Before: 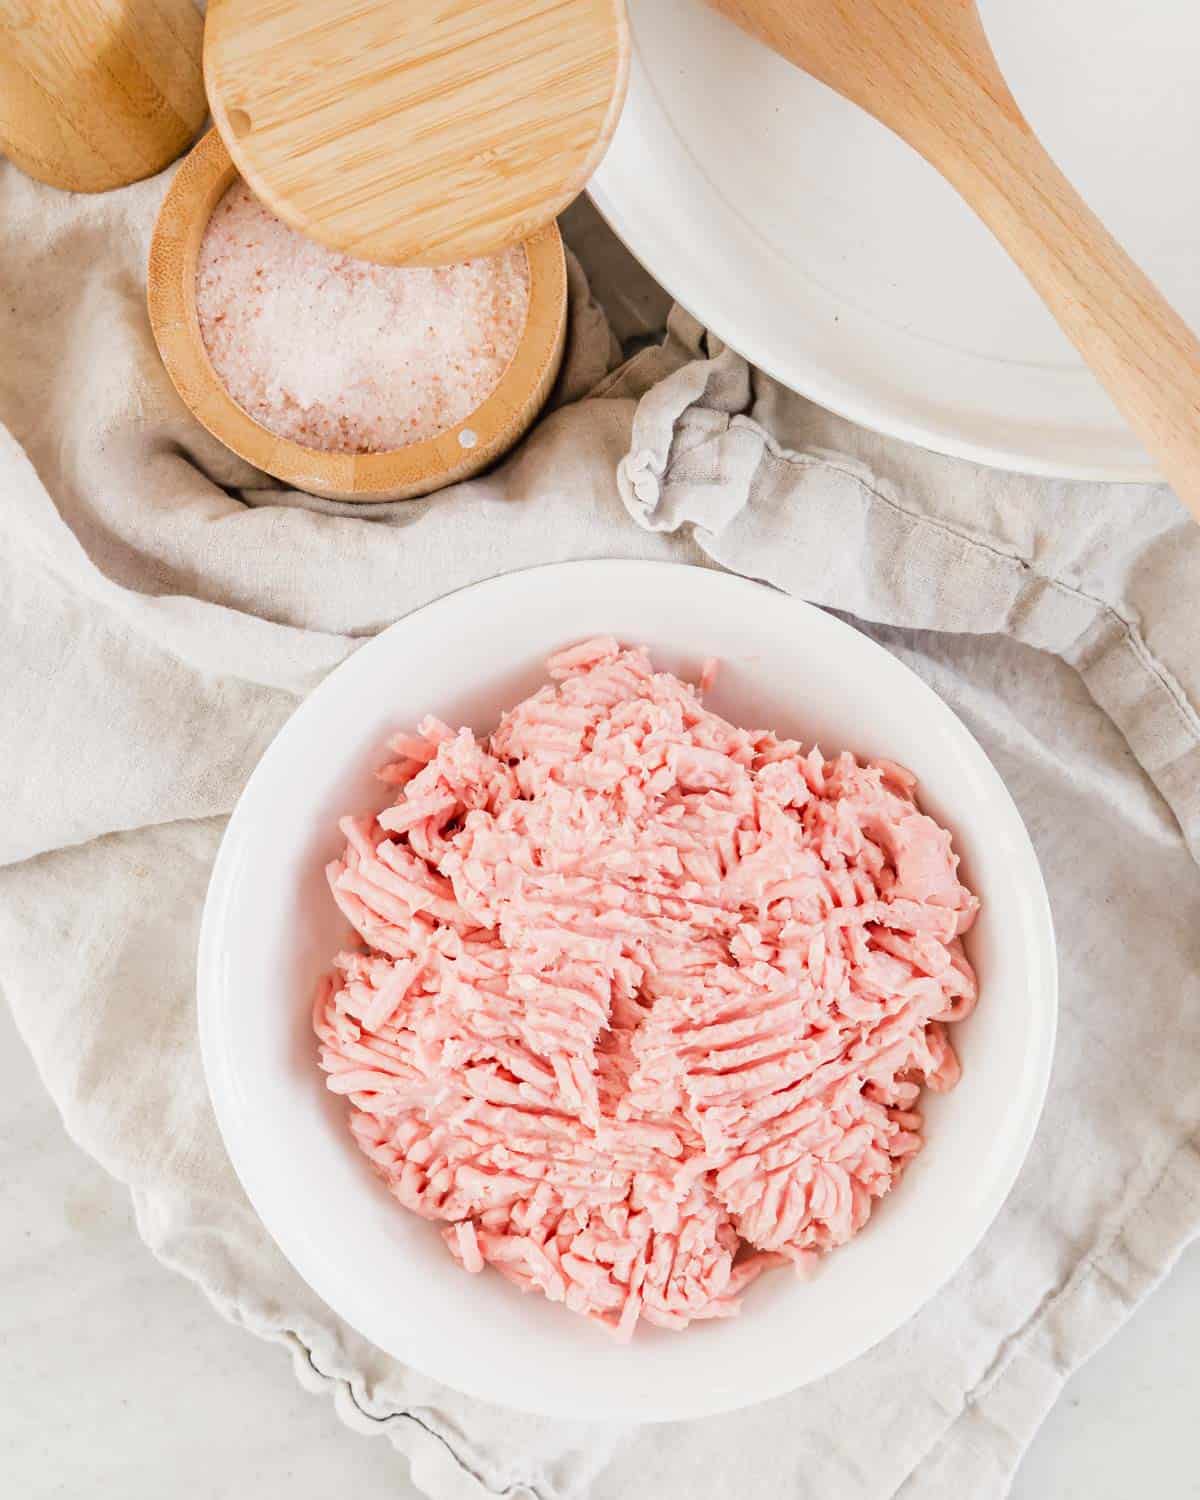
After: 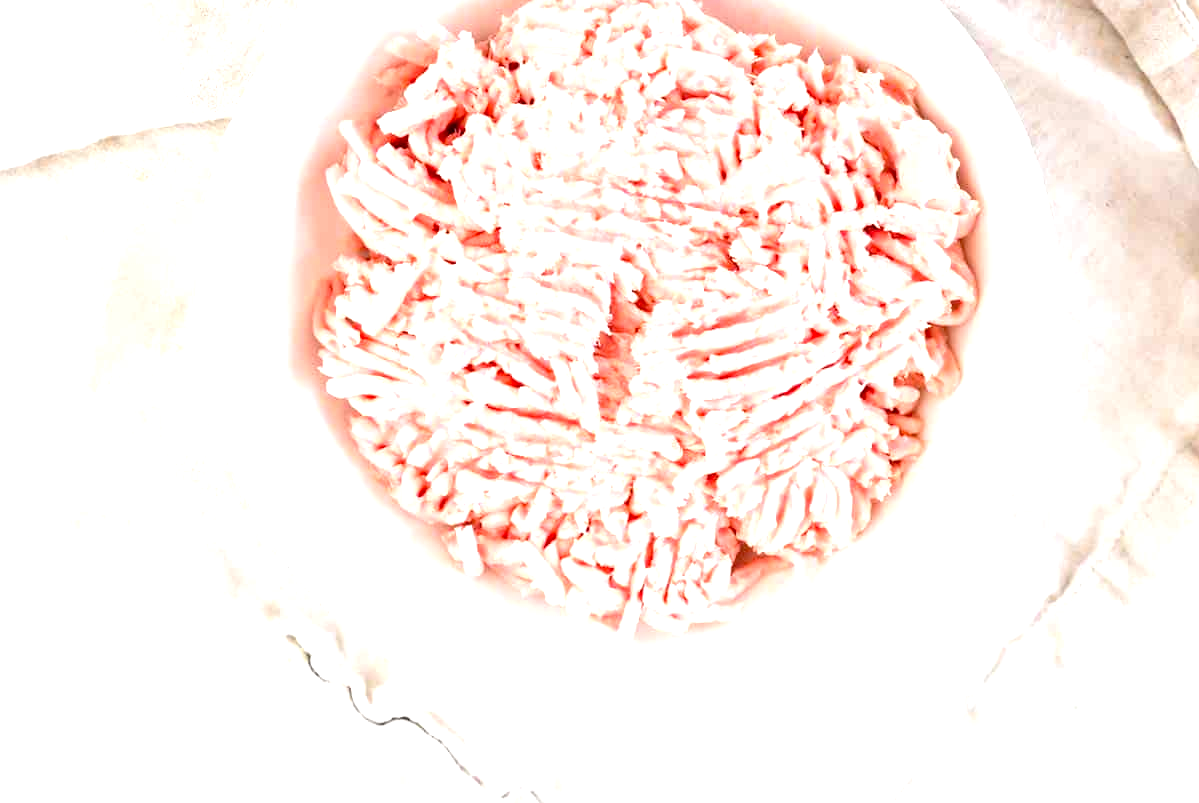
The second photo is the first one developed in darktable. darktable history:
exposure: black level correction 0.008, exposure 0.988 EV, compensate exposure bias true, compensate highlight preservation false
crop and rotate: top 46.458%, right 0.005%
